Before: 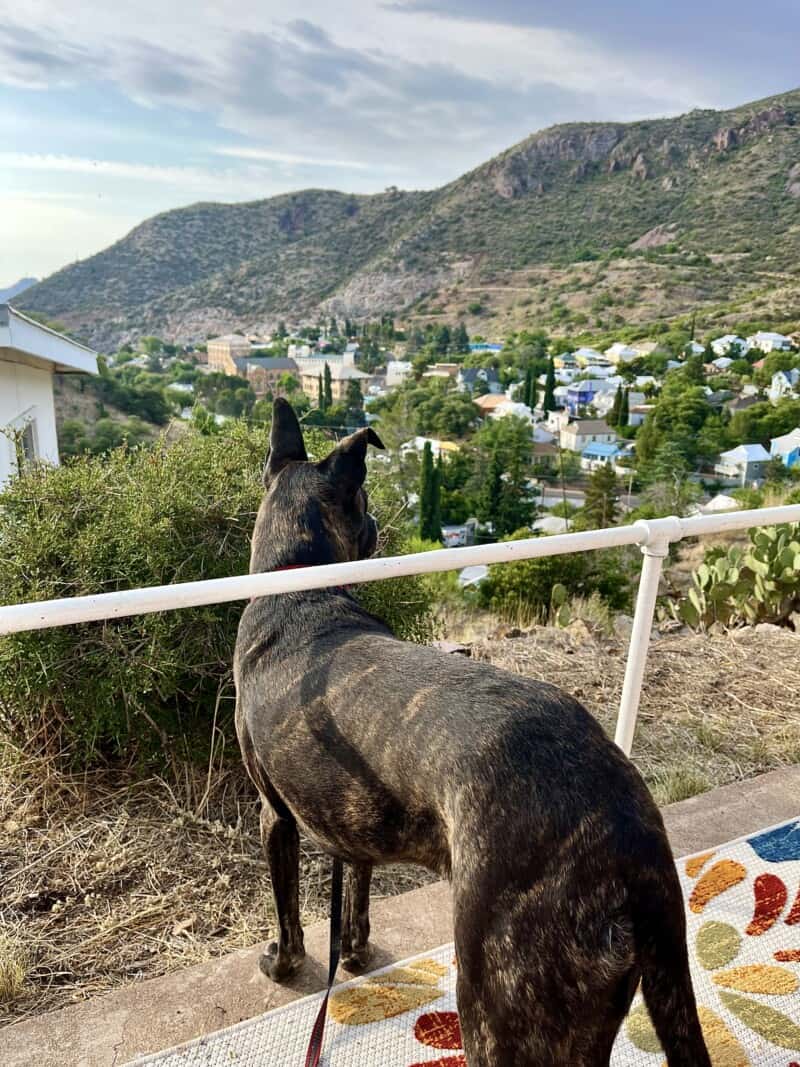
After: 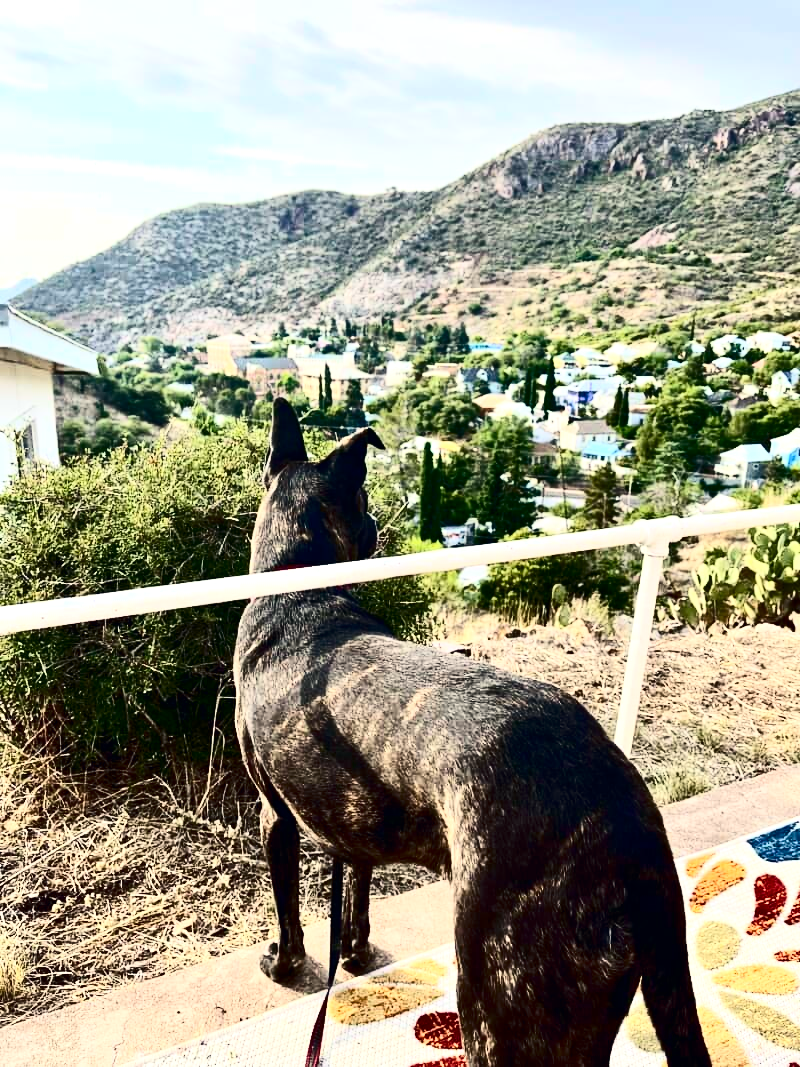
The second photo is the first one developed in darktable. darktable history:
color correction: highlights a* 0.367, highlights b* 2.73, shadows a* -1.09, shadows b* -4.75
exposure: exposure 0.495 EV, compensate highlight preservation false
contrast brightness saturation: contrast 0.512, saturation -0.088
